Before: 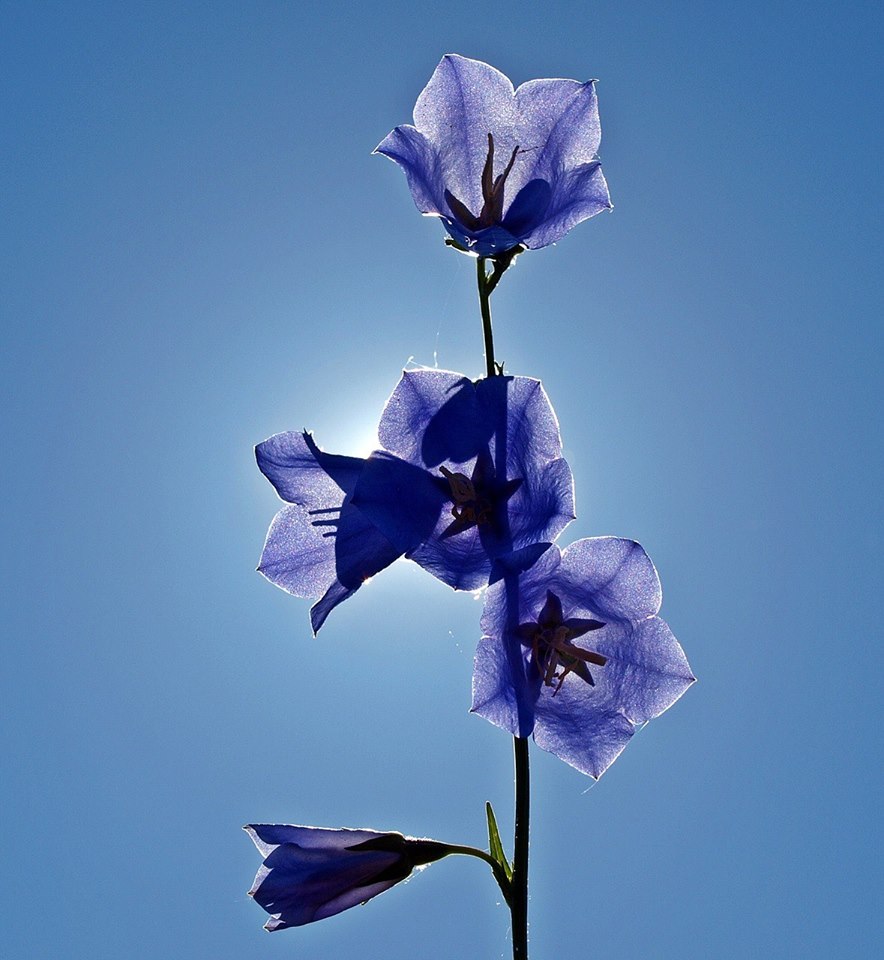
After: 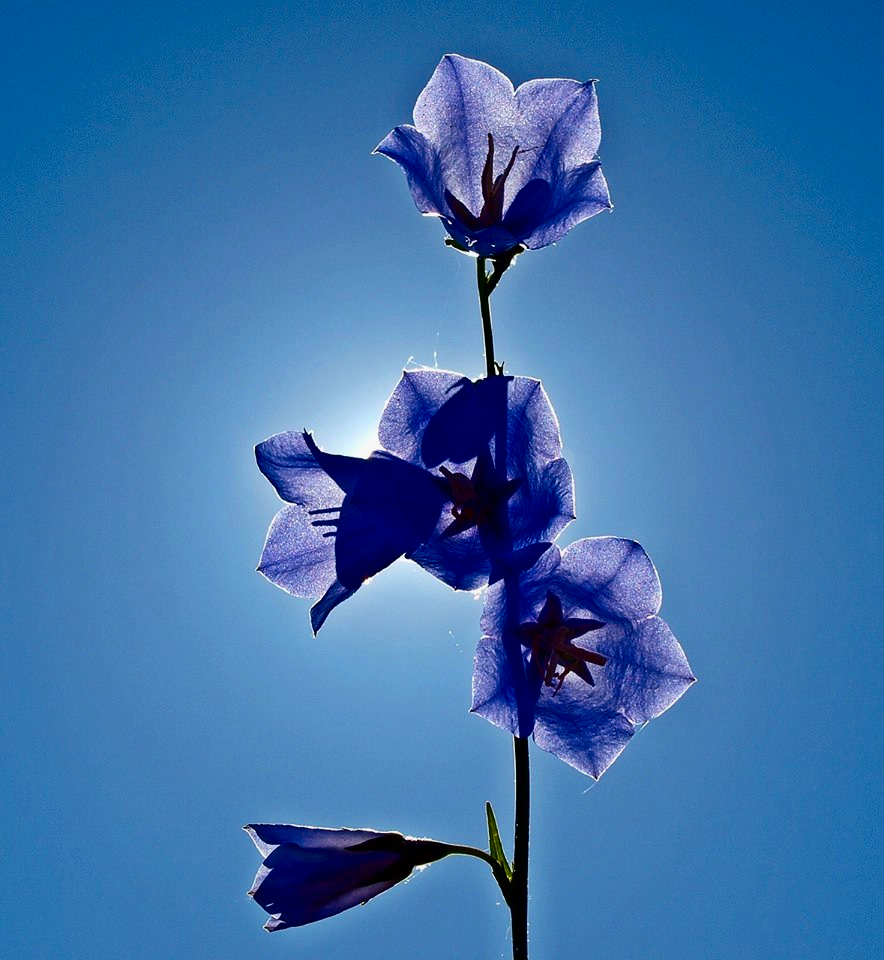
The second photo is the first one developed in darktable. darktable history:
contrast brightness saturation: contrast 0.191, brightness -0.113, saturation 0.211
shadows and highlights: shadows -20.32, white point adjustment -1.85, highlights -34.97
